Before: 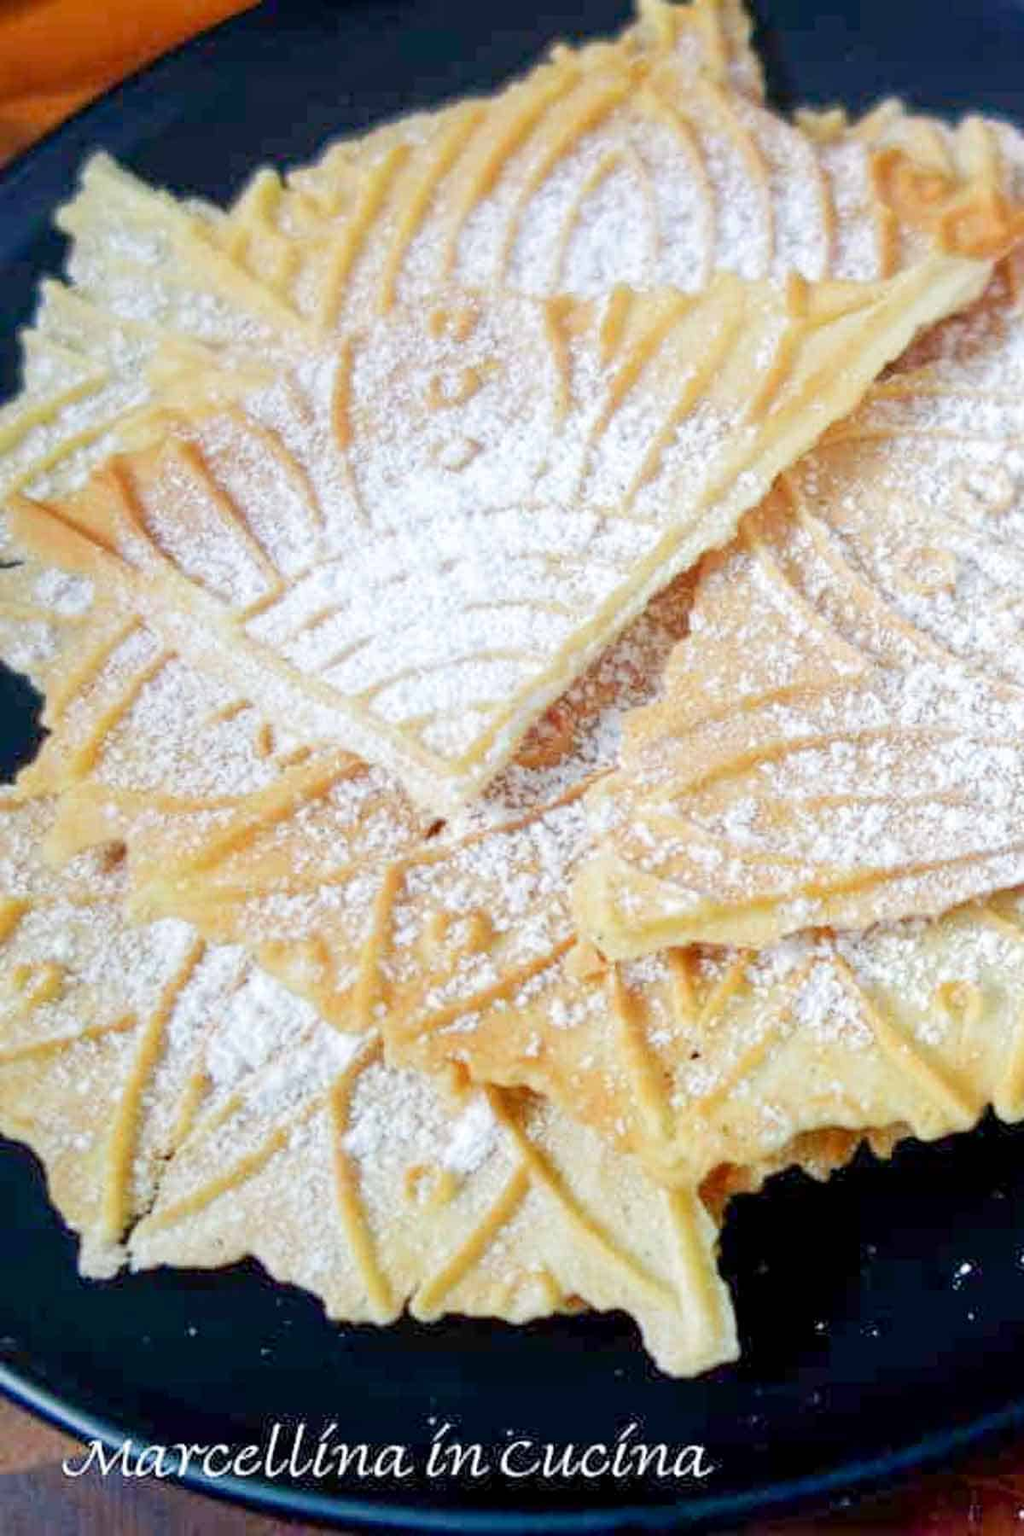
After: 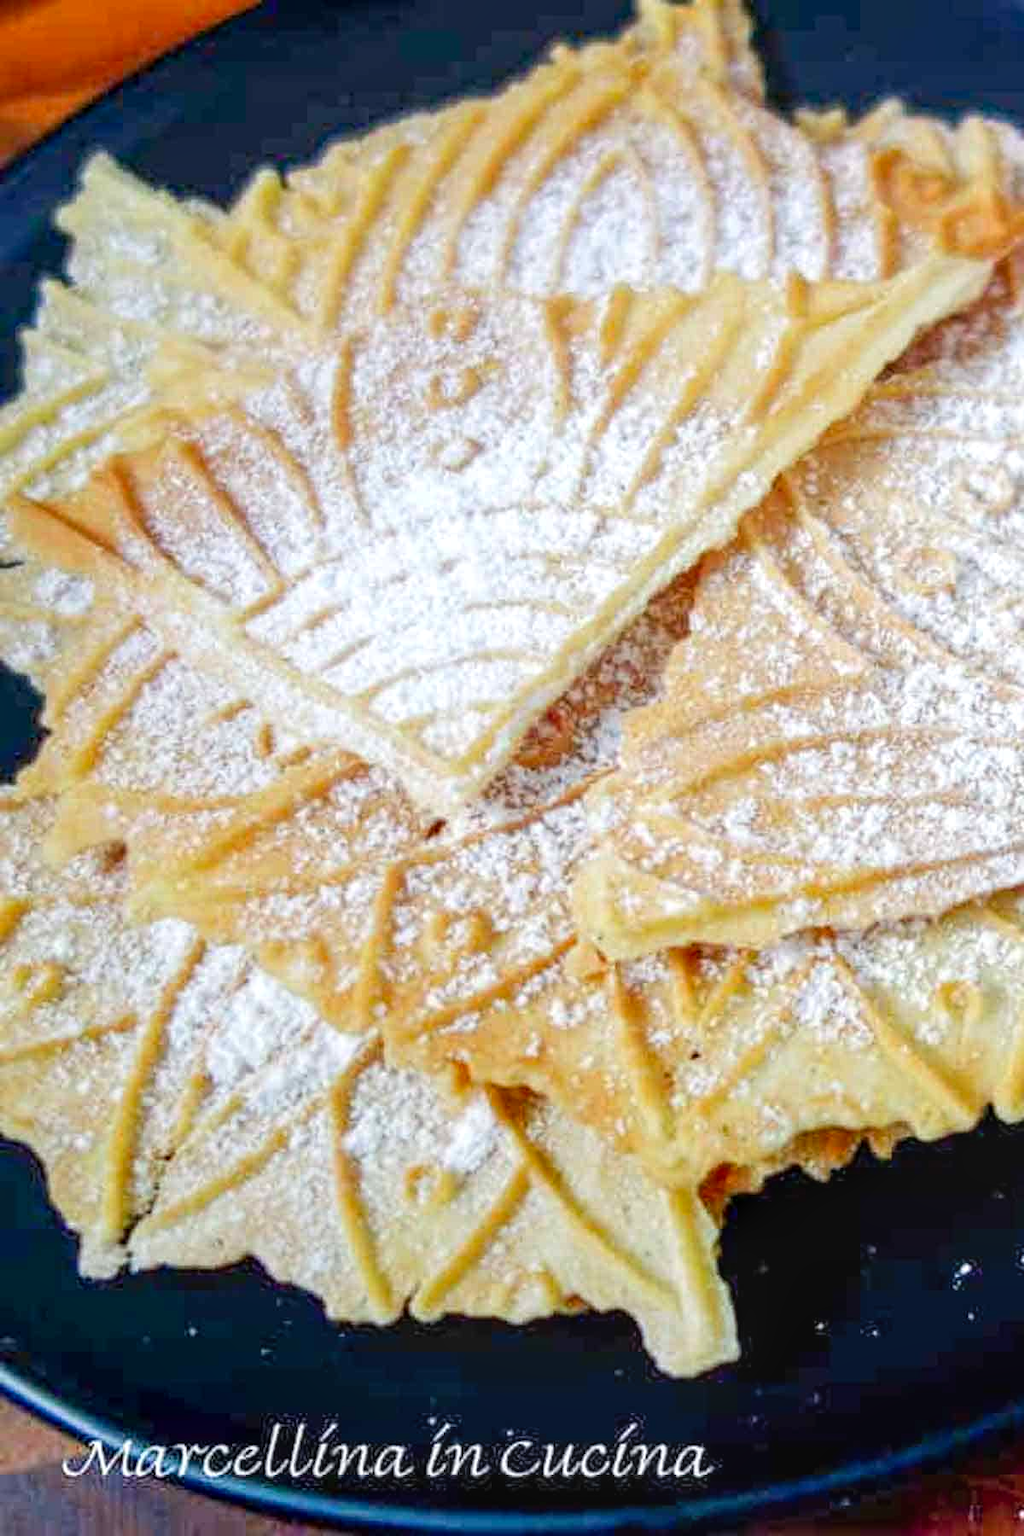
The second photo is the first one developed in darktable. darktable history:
local contrast: detail 130%
contrast brightness saturation: saturation 0.182
